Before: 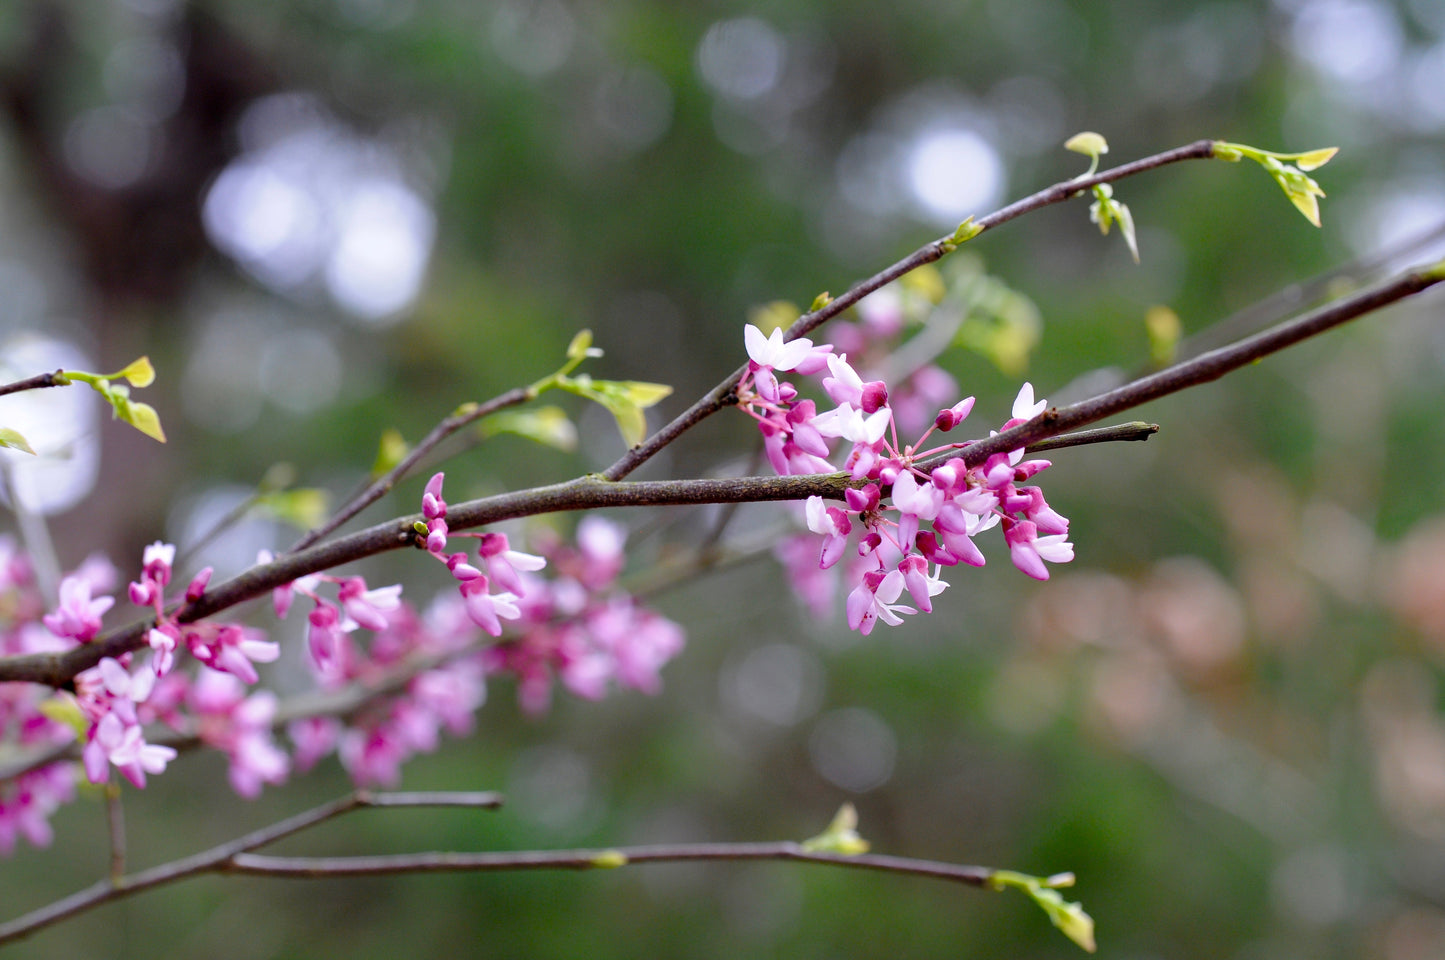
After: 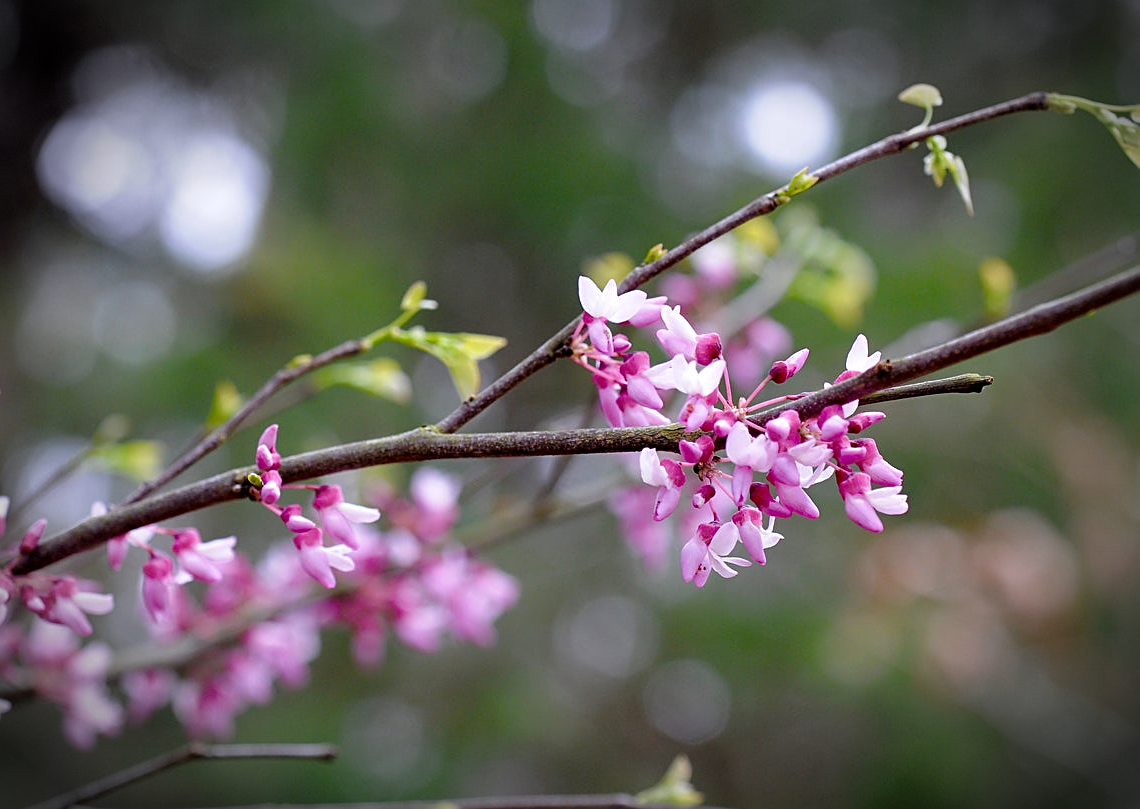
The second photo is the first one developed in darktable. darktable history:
crop: left 11.533%, top 5.013%, right 9.558%, bottom 10.7%
sharpen: on, module defaults
vignetting: brightness -0.853, automatic ratio true, unbound false
